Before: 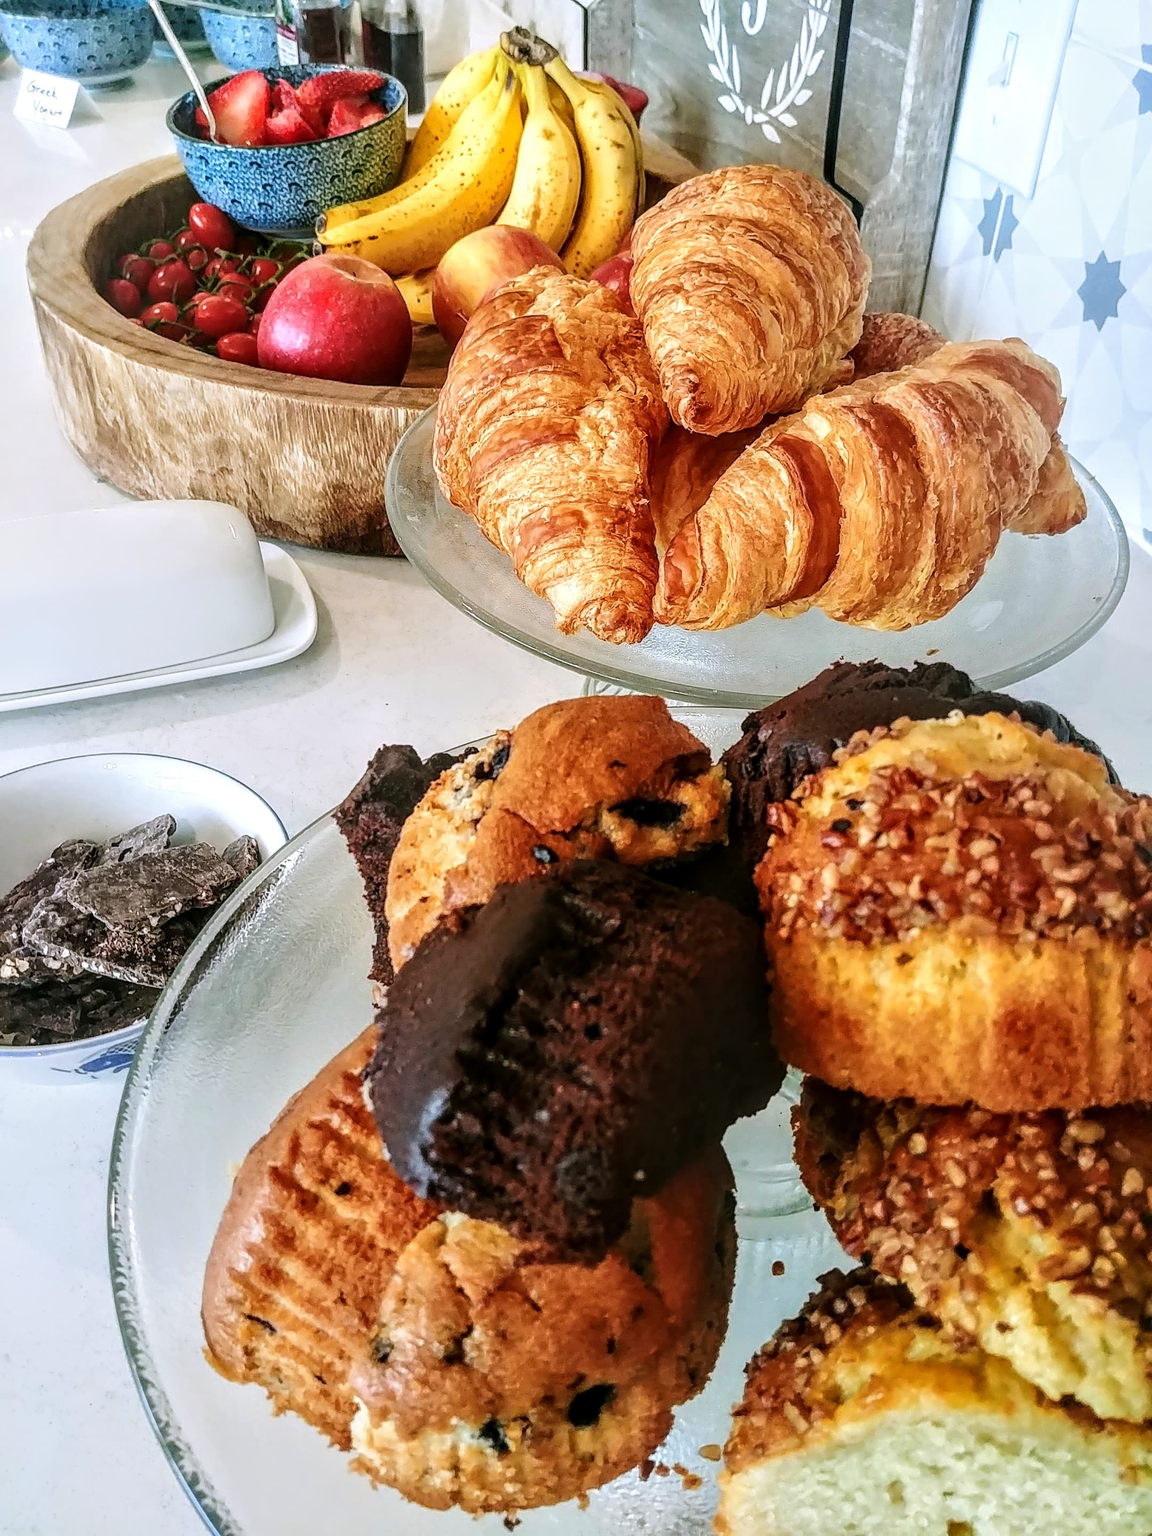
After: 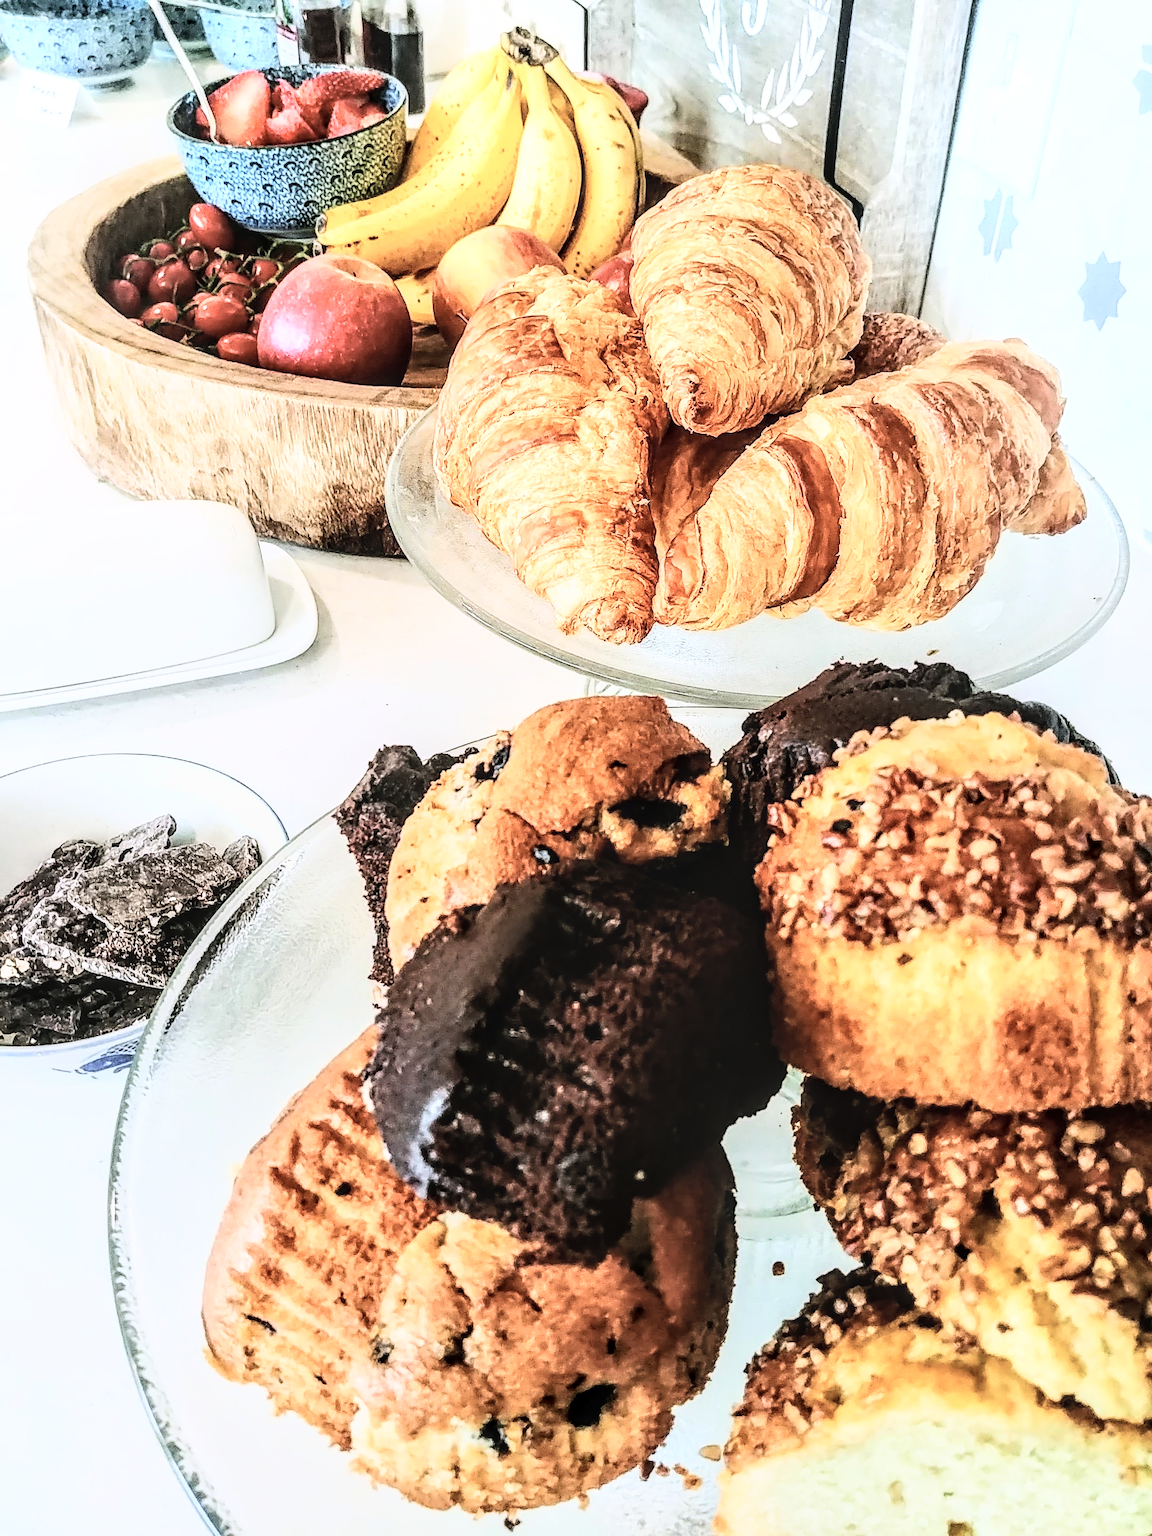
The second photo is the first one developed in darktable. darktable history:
contrast brightness saturation: contrast 0.102, saturation -0.359
local contrast: on, module defaults
base curve: curves: ch0 [(0, 0) (0.007, 0.004) (0.027, 0.03) (0.046, 0.07) (0.207, 0.54) (0.442, 0.872) (0.673, 0.972) (1, 1)]
